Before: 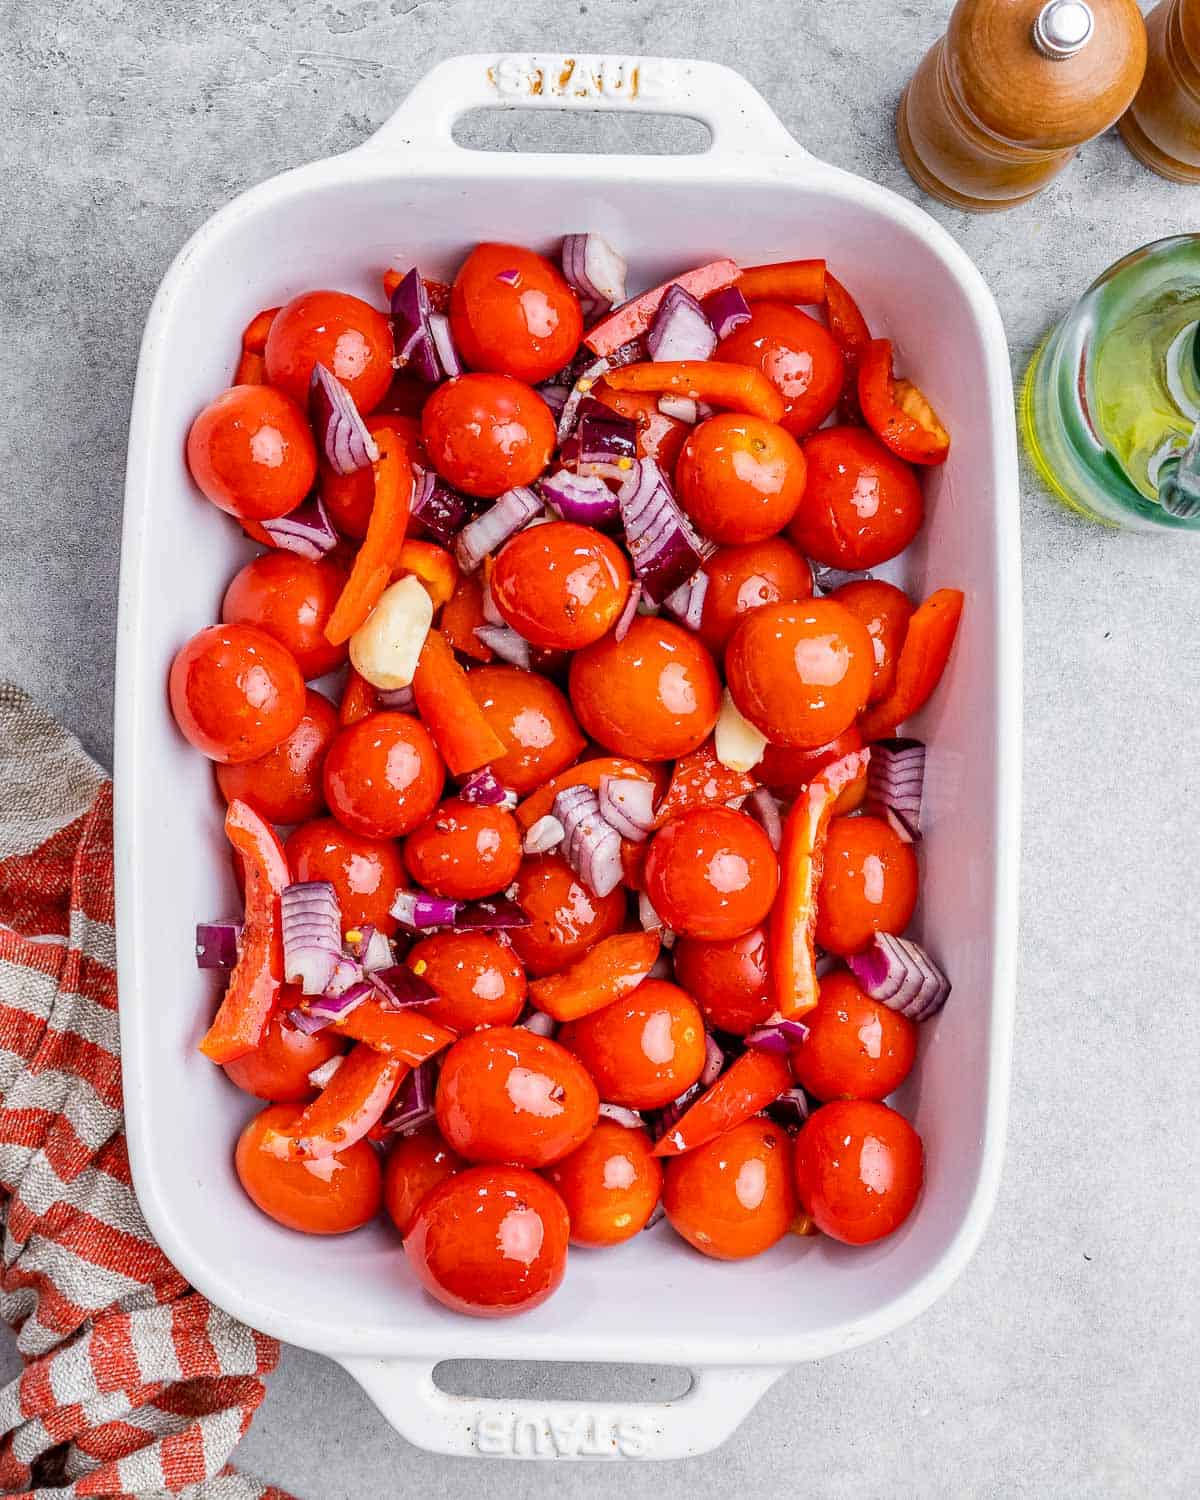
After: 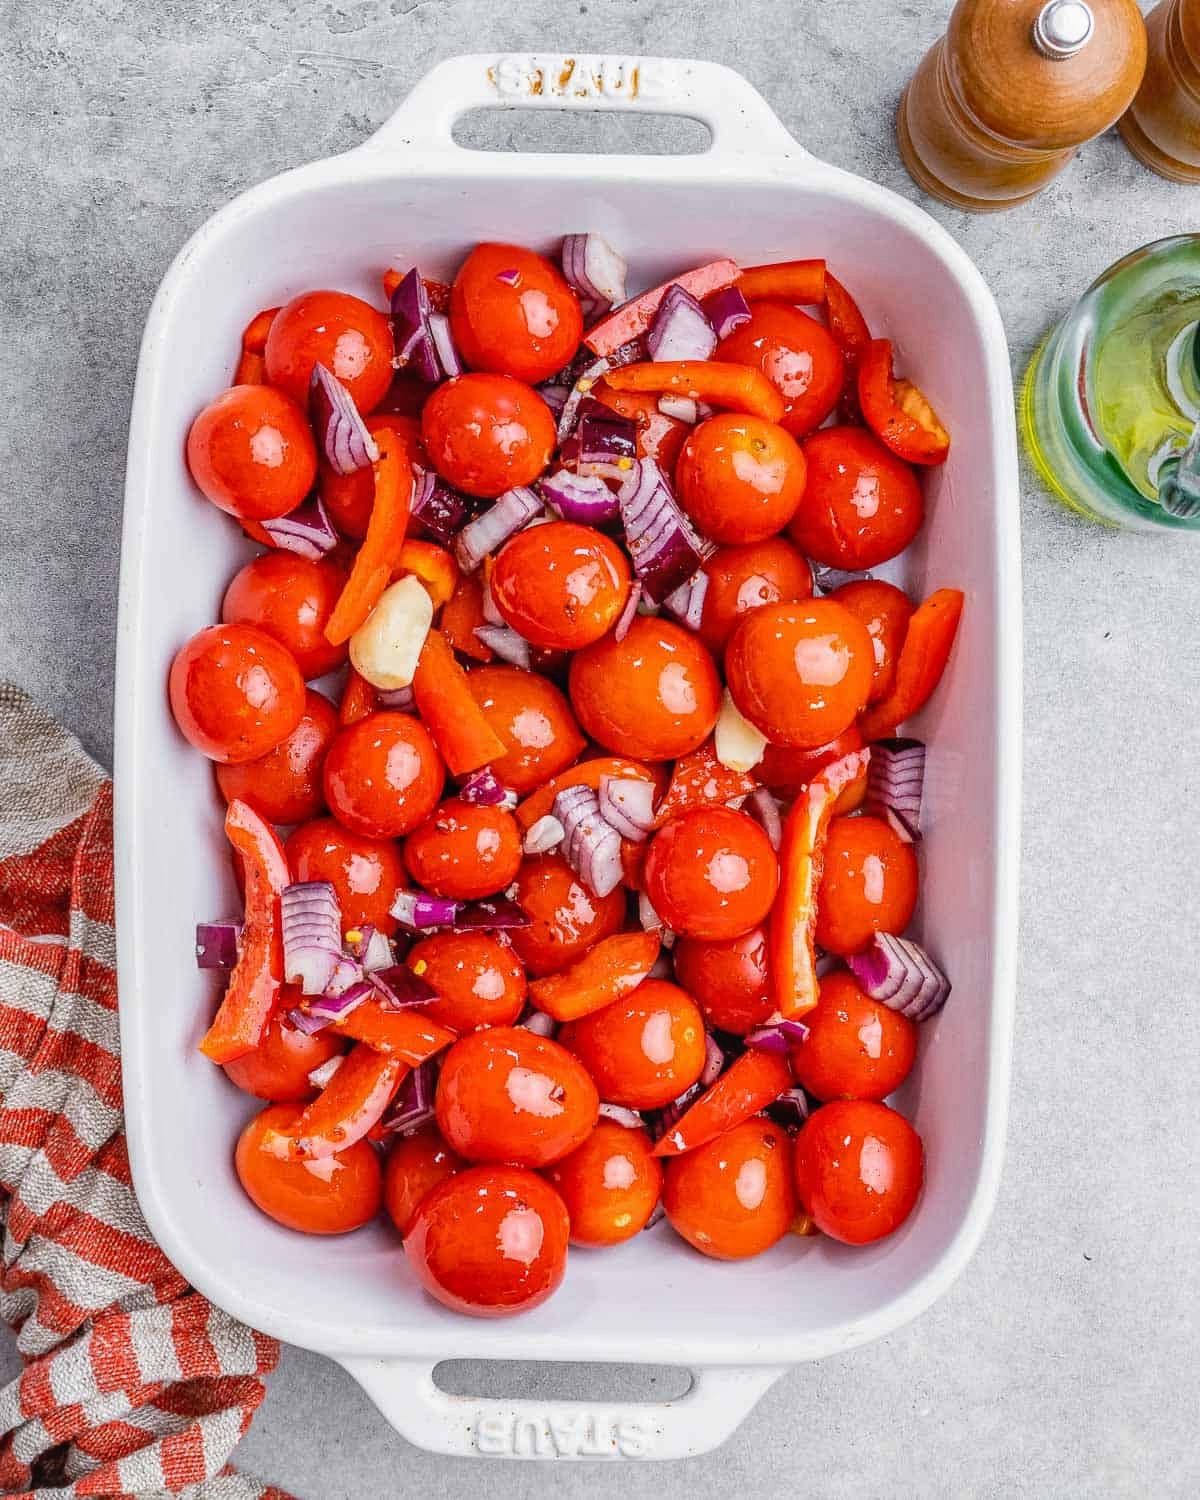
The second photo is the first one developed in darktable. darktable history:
local contrast: detail 109%
exposure: exposure -0.042 EV, compensate highlight preservation false
